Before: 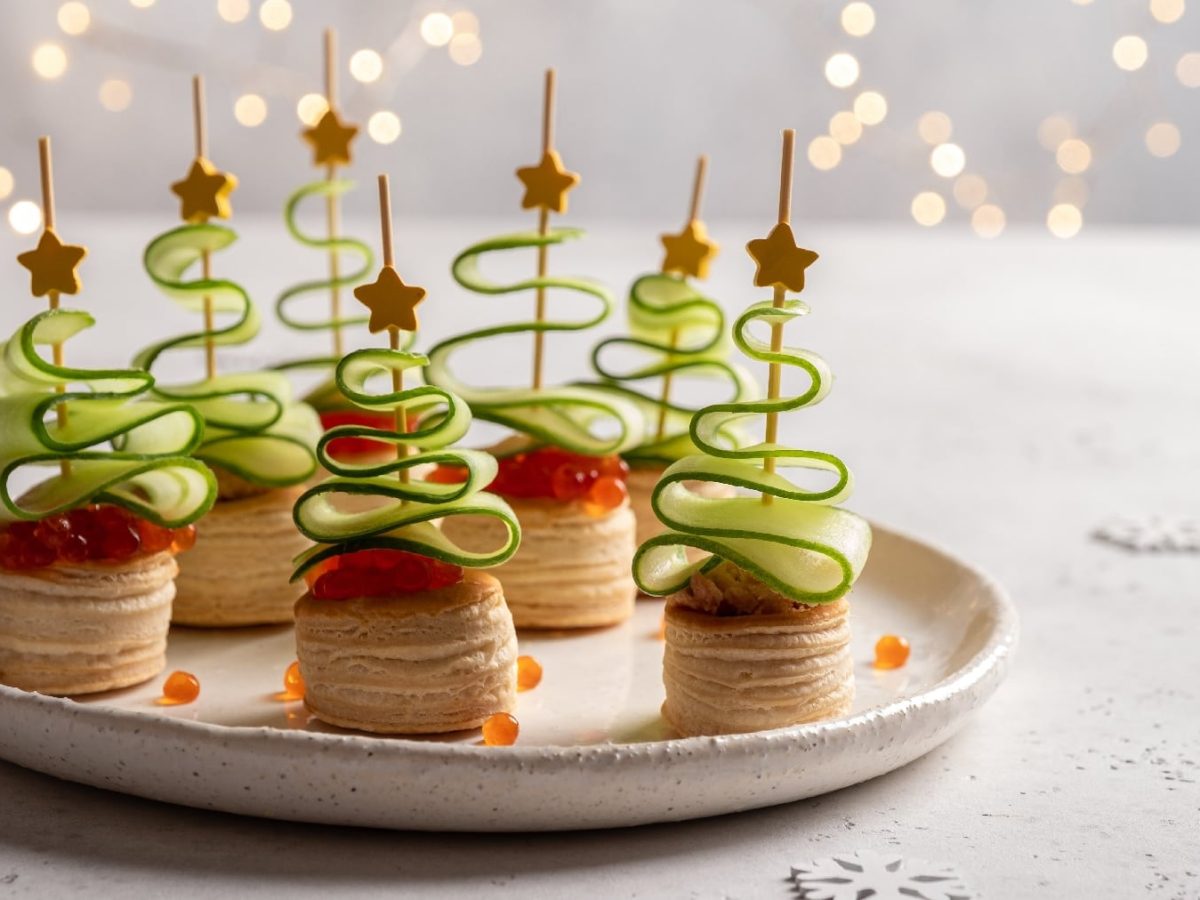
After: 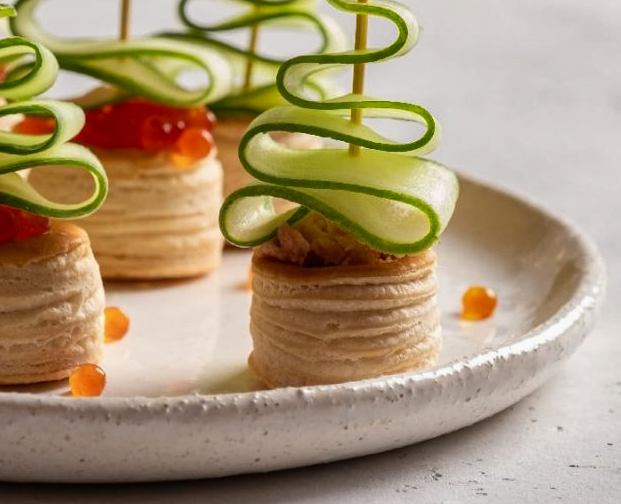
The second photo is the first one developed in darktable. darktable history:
shadows and highlights: shadows 43.71, white point adjustment -1.46, soften with gaussian
crop: left 34.479%, top 38.822%, right 13.718%, bottom 5.172%
